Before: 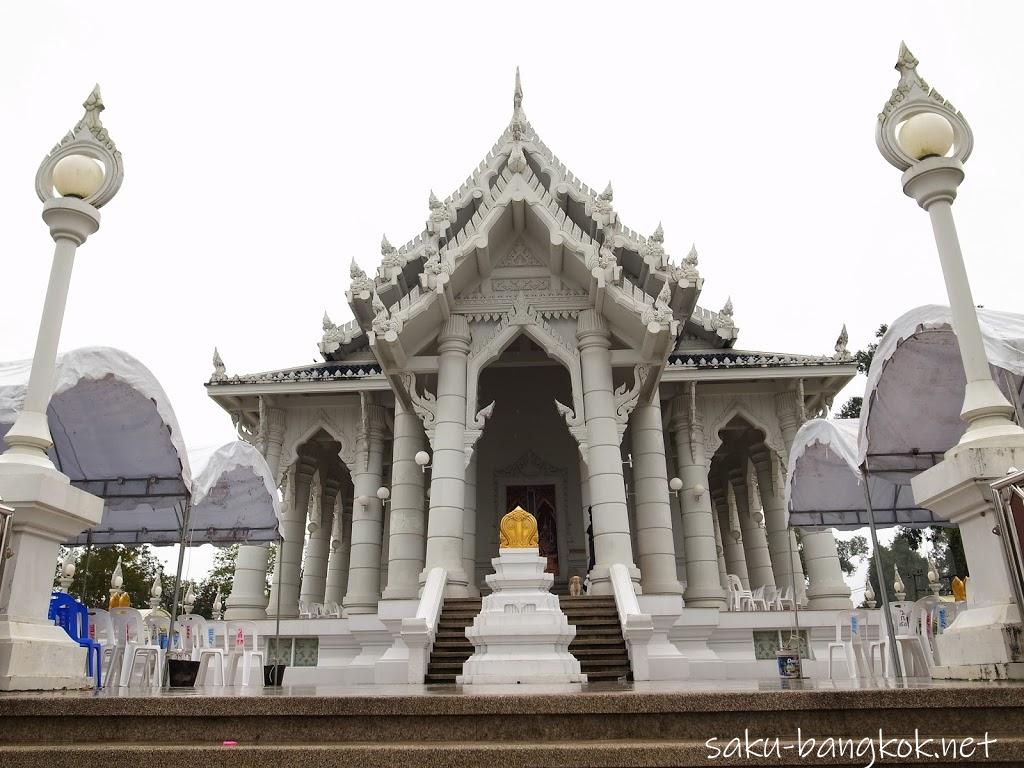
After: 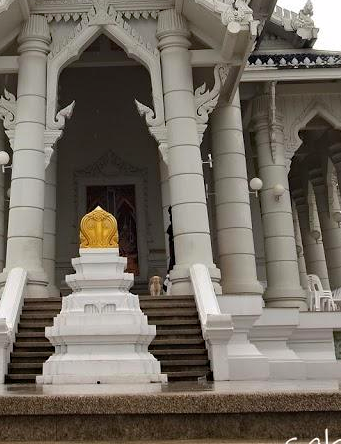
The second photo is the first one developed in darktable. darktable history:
crop: left 41.034%, top 39.148%, right 25.647%, bottom 2.939%
haze removal: compatibility mode true, adaptive false
